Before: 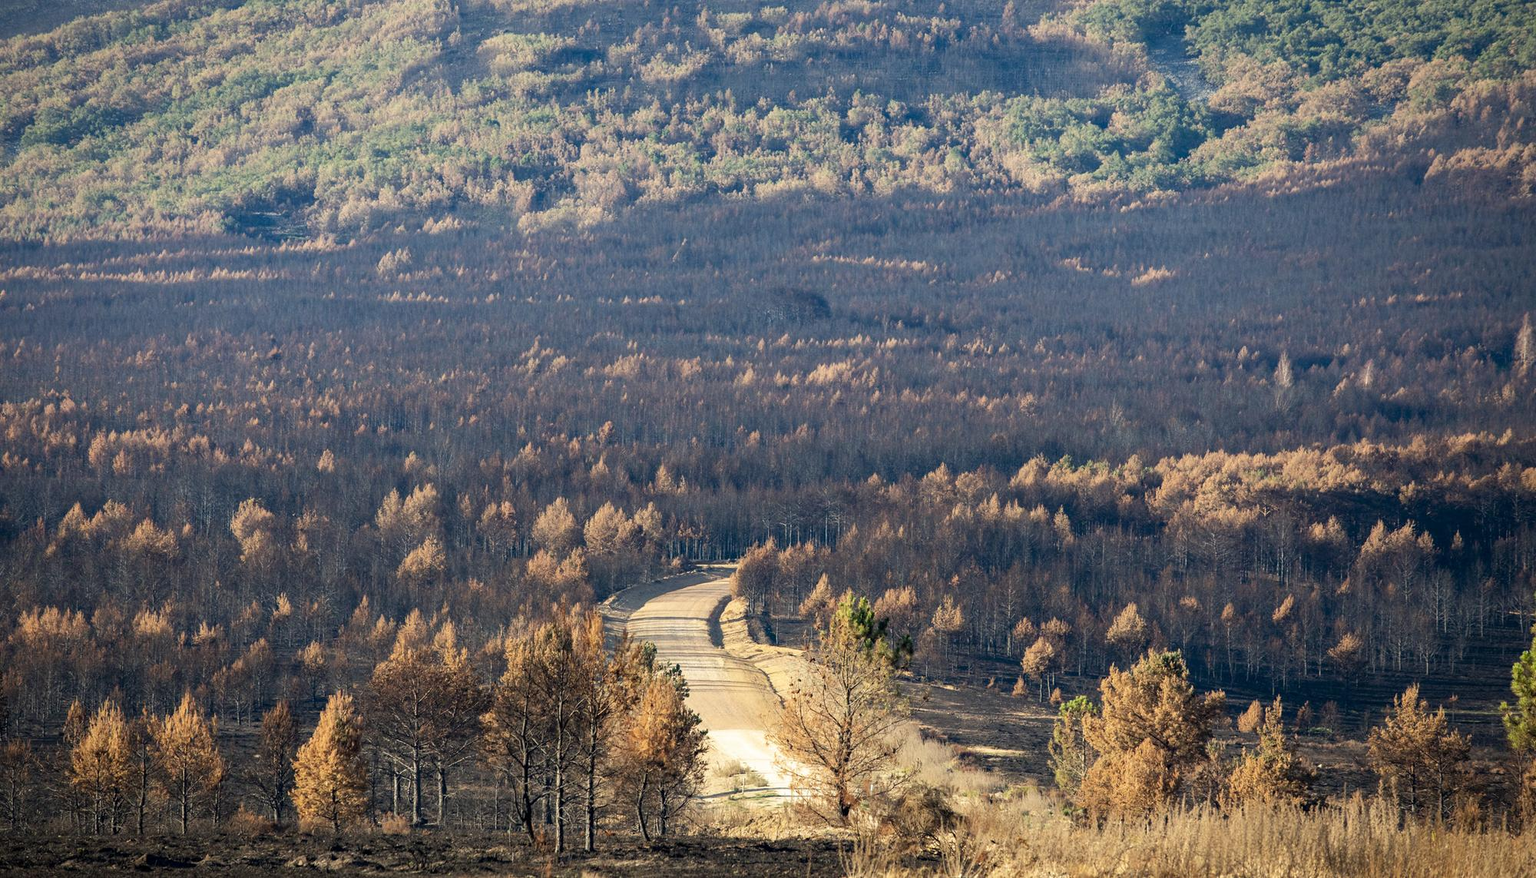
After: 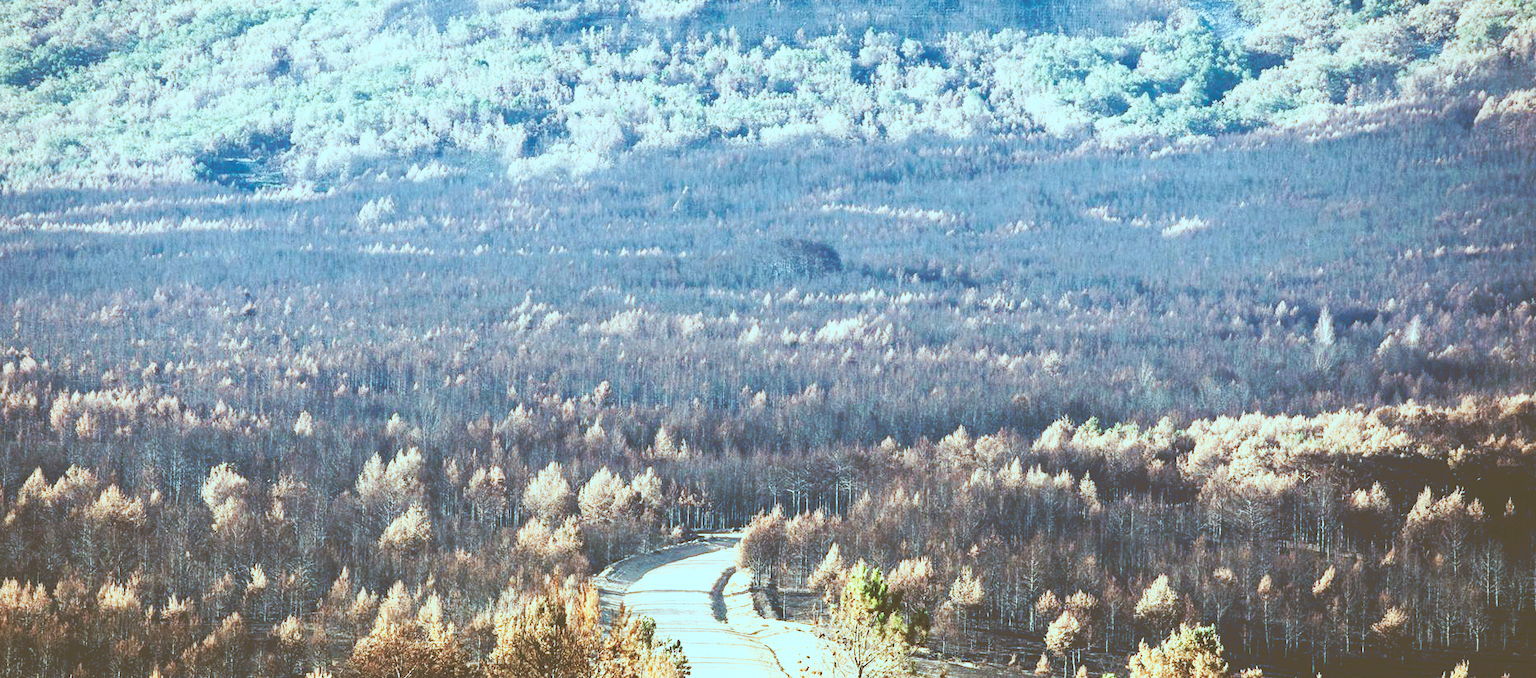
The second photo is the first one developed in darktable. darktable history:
tone curve: curves: ch0 [(0, 0) (0.003, 0.279) (0.011, 0.287) (0.025, 0.295) (0.044, 0.304) (0.069, 0.316) (0.1, 0.319) (0.136, 0.316) (0.177, 0.32) (0.224, 0.359) (0.277, 0.421) (0.335, 0.511) (0.399, 0.639) (0.468, 0.734) (0.543, 0.827) (0.623, 0.89) (0.709, 0.944) (0.801, 0.965) (0.898, 0.968) (1, 1)], preserve colors none
color correction: highlights a* -14.62, highlights b* -16.22, shadows a* 10.12, shadows b* 29.4
crop: left 2.737%, top 7.287%, right 3.421%, bottom 20.179%
